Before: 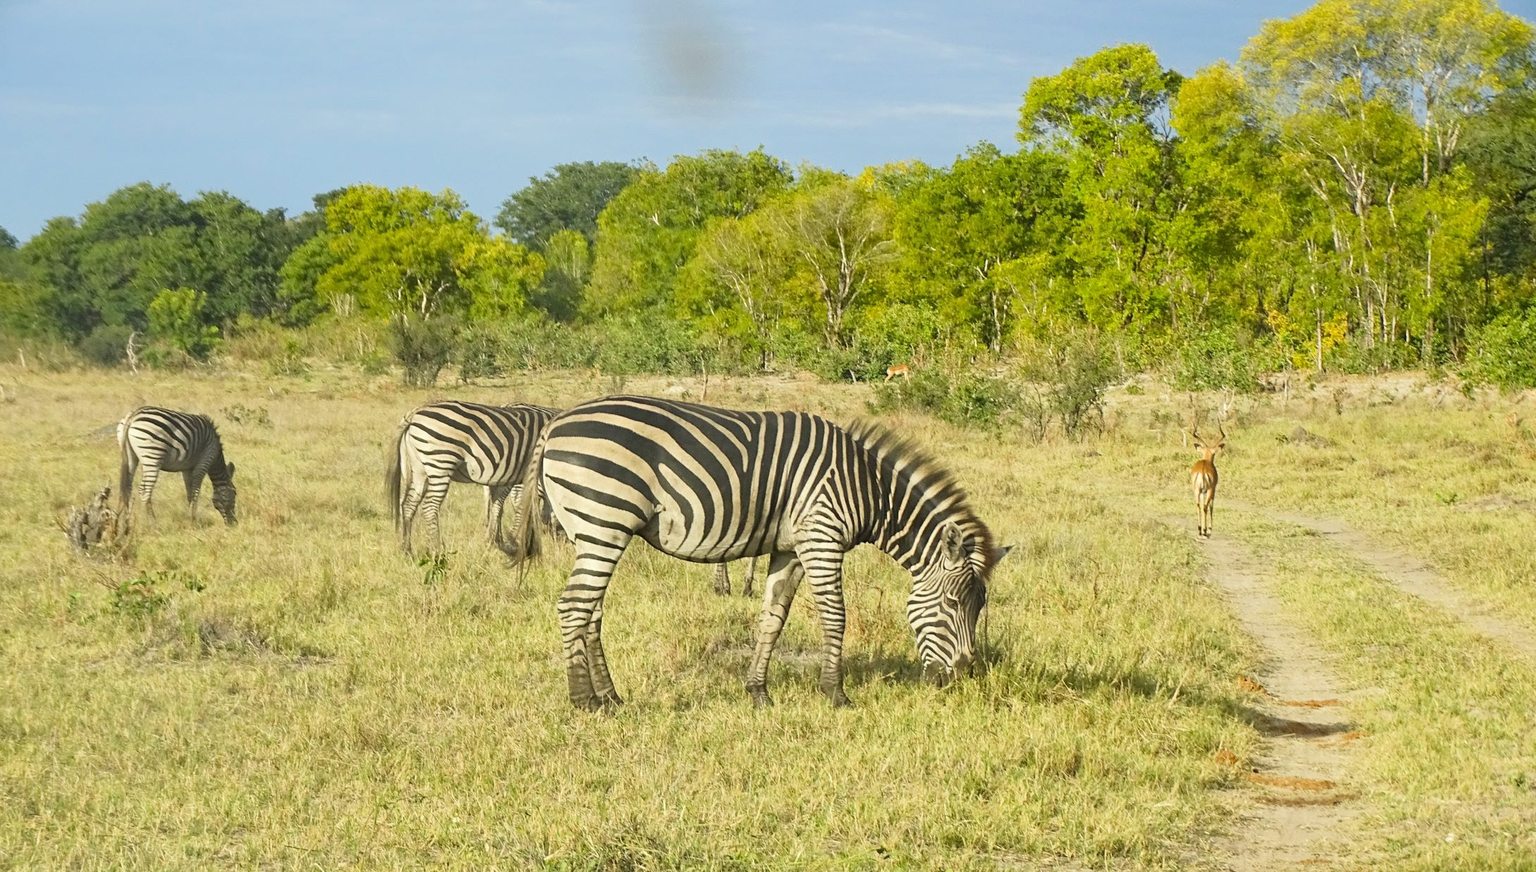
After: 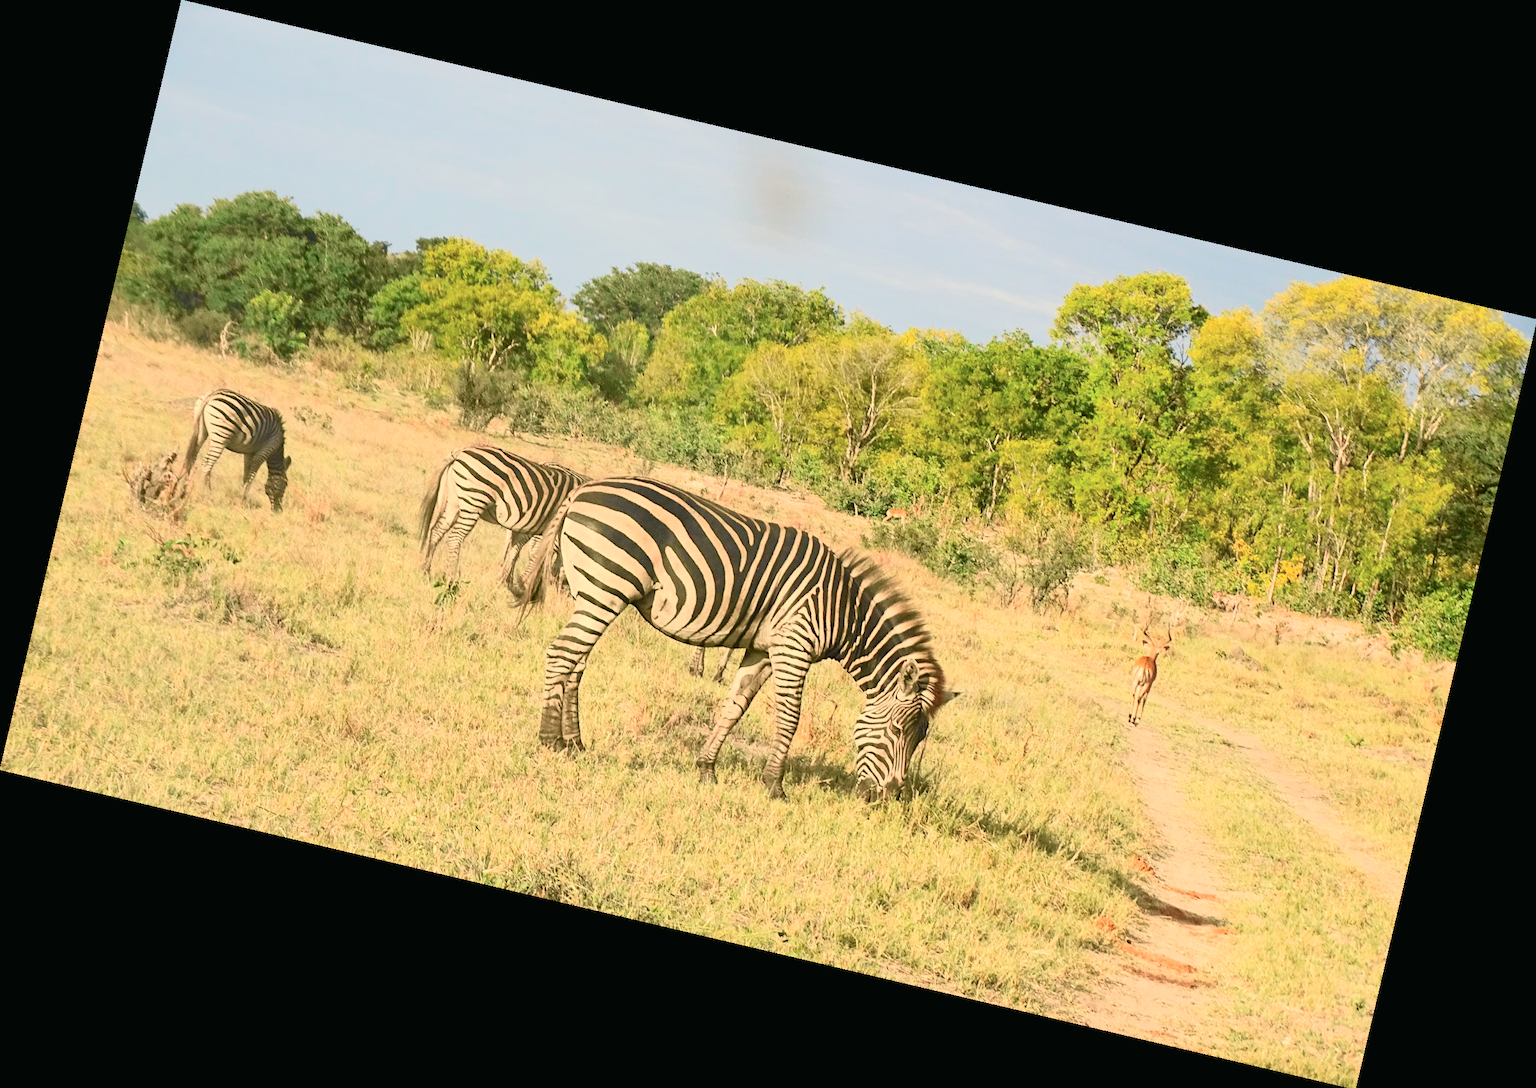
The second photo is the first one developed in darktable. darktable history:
tone curve: curves: ch0 [(0, 0.013) (0.104, 0.103) (0.258, 0.267) (0.448, 0.487) (0.709, 0.794) (0.895, 0.915) (0.994, 0.971)]; ch1 [(0, 0) (0.335, 0.298) (0.446, 0.413) (0.488, 0.484) (0.515, 0.508) (0.584, 0.623) (0.635, 0.661) (1, 1)]; ch2 [(0, 0) (0.314, 0.306) (0.436, 0.447) (0.502, 0.503) (0.538, 0.541) (0.568, 0.603) (0.641, 0.635) (0.717, 0.701) (1, 1)], color space Lab, independent channels, preserve colors none
rotate and perspective: rotation 13.27°, automatic cropping off
white balance: red 1.127, blue 0.943
